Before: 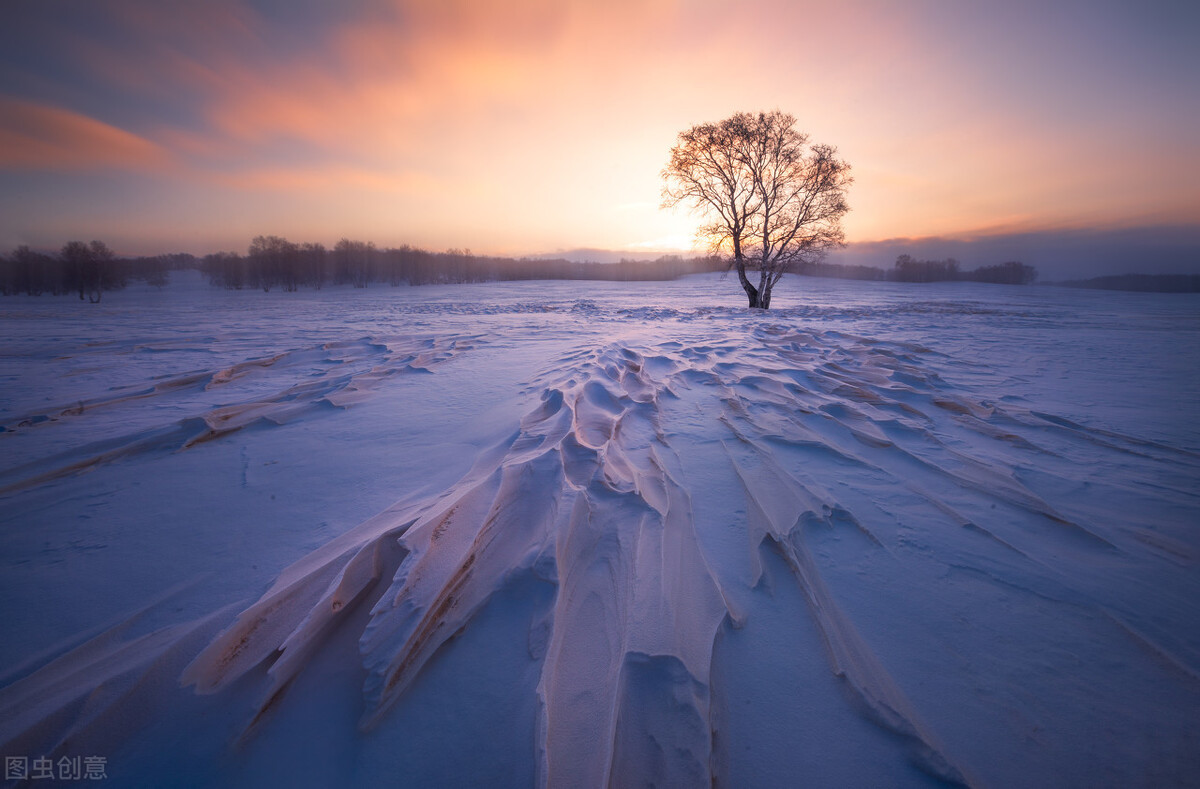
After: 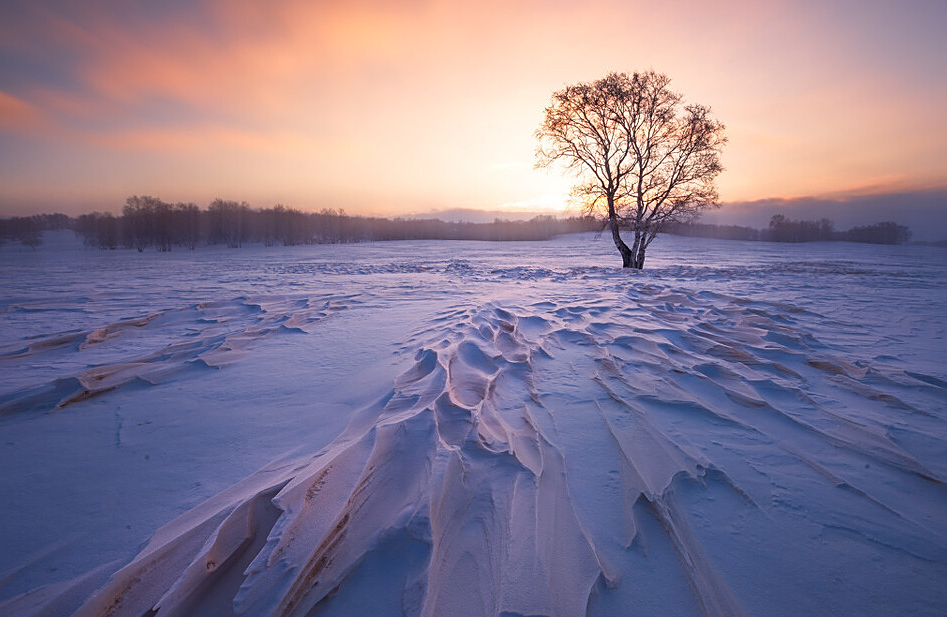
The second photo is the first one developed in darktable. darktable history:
sharpen: on, module defaults
crop and rotate: left 10.566%, top 5.109%, right 10.441%, bottom 16.597%
